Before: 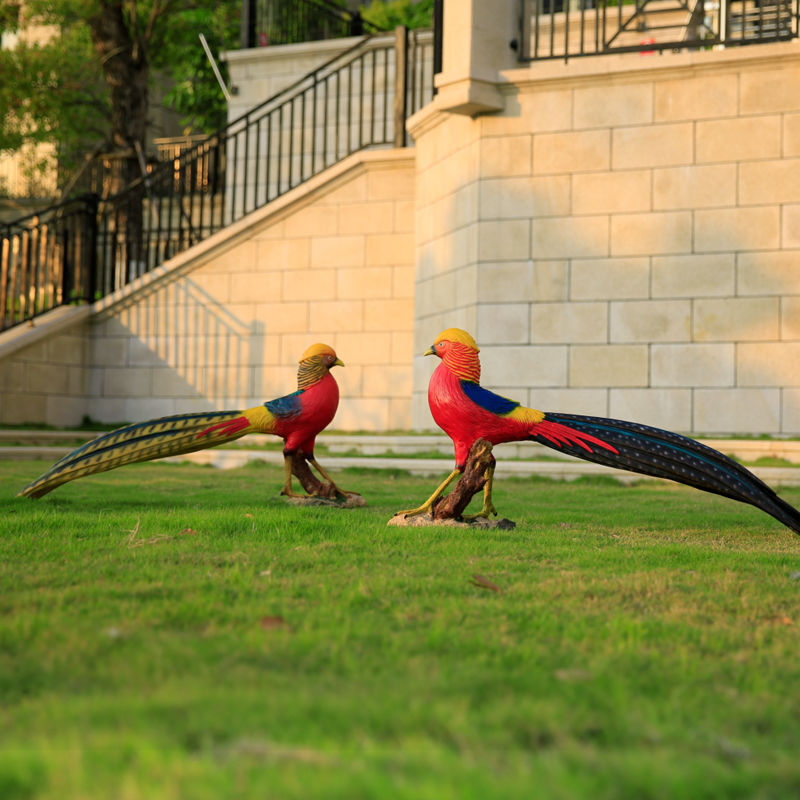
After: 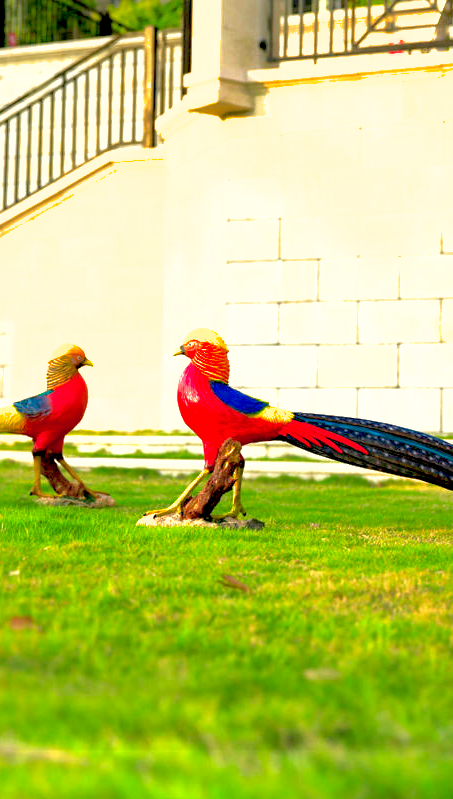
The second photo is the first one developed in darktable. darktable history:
crop: left 31.458%, top 0%, right 11.876%
exposure: black level correction 0.009, exposure 1.425 EV, compensate highlight preservation false
color balance rgb: global vibrance 20%
shadows and highlights: on, module defaults
